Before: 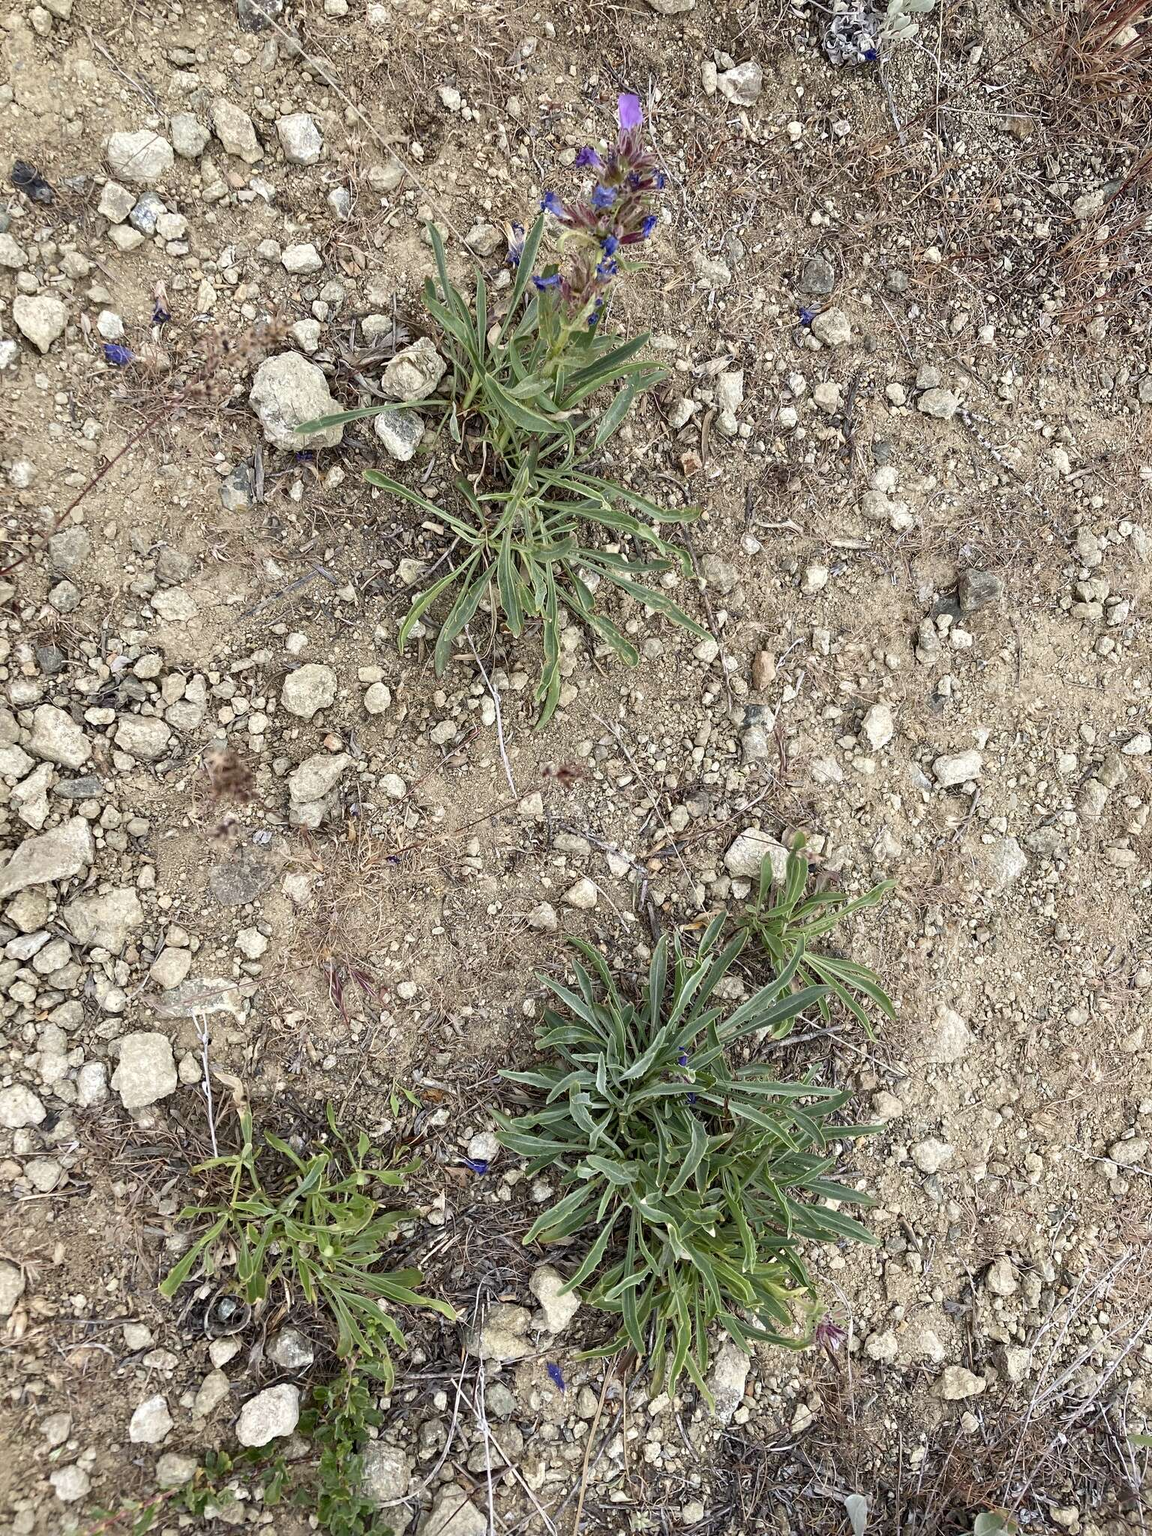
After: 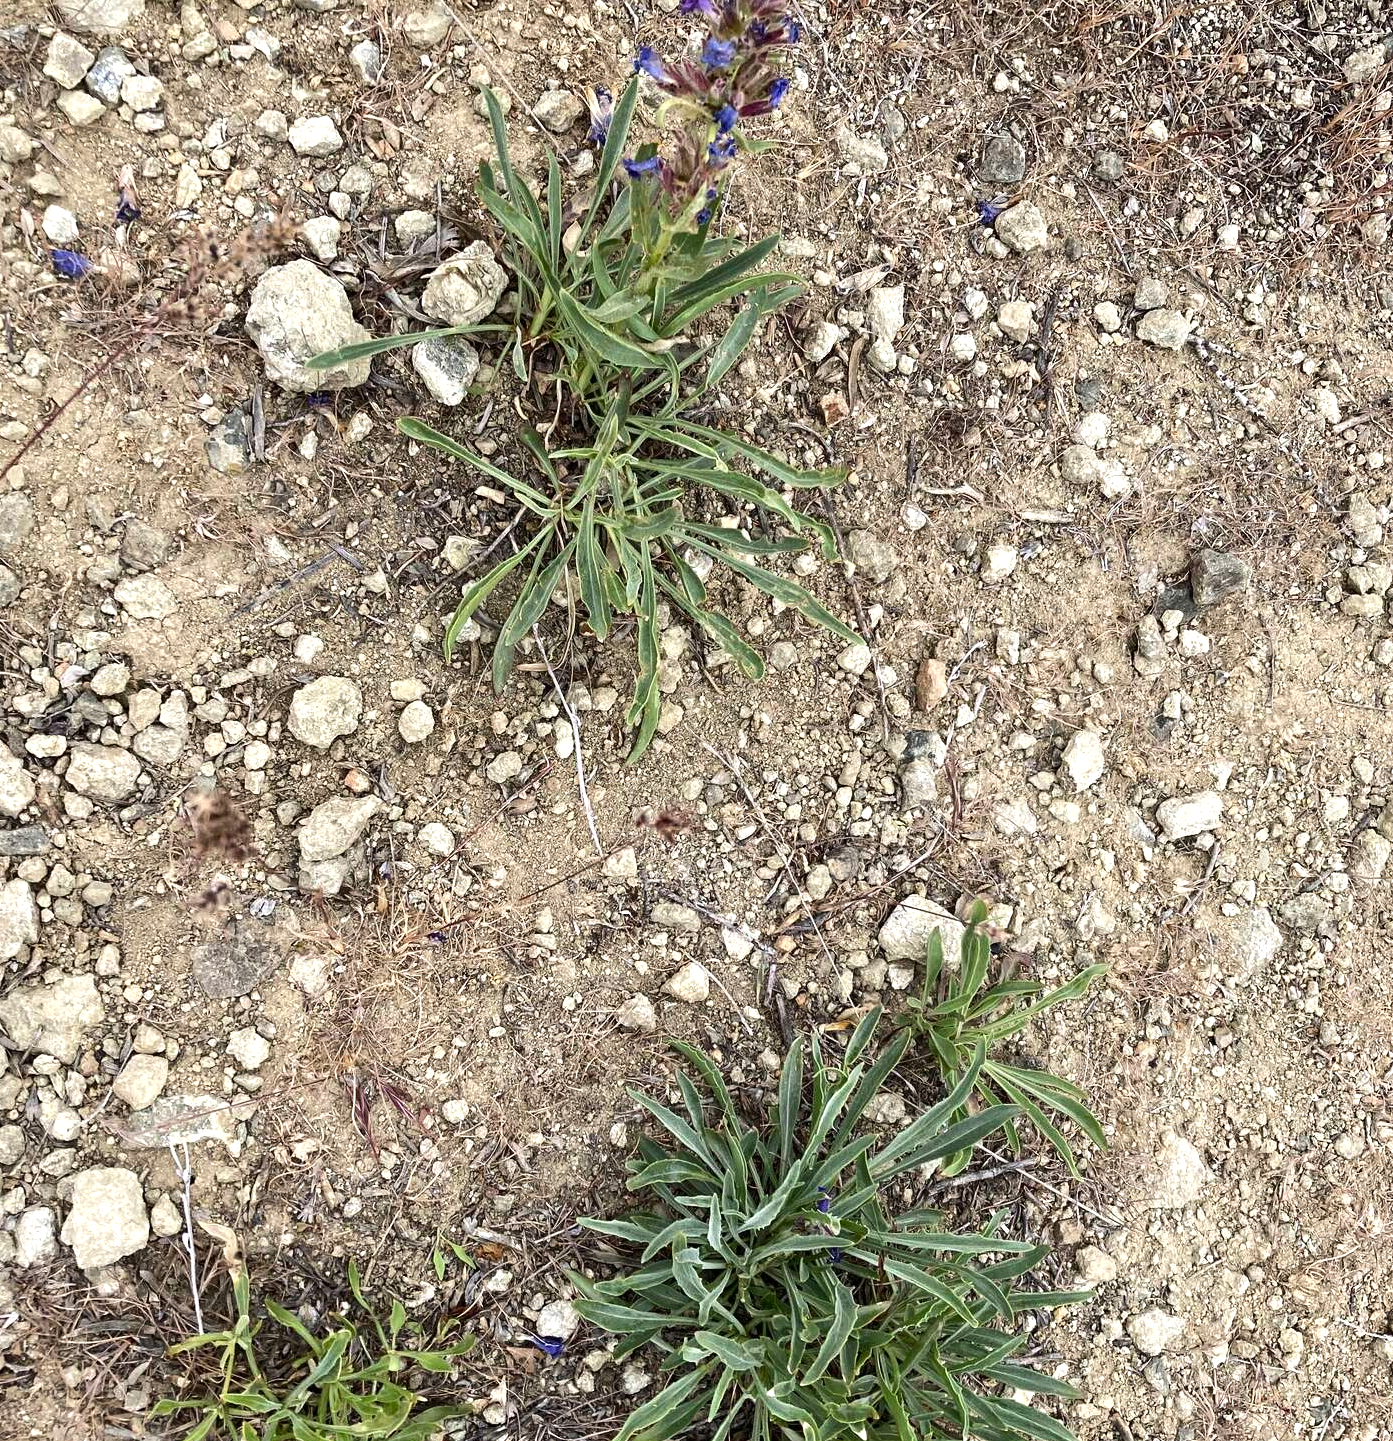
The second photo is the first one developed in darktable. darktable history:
tone equalizer: -8 EV -0.383 EV, -7 EV -0.425 EV, -6 EV -0.365 EV, -5 EV -0.247 EV, -3 EV 0.193 EV, -2 EV 0.317 EV, -1 EV 0.365 EV, +0 EV 0.446 EV, edges refinement/feathering 500, mask exposure compensation -1.57 EV, preserve details no
crop: left 5.664%, top 10.241%, right 3.61%, bottom 19.397%
